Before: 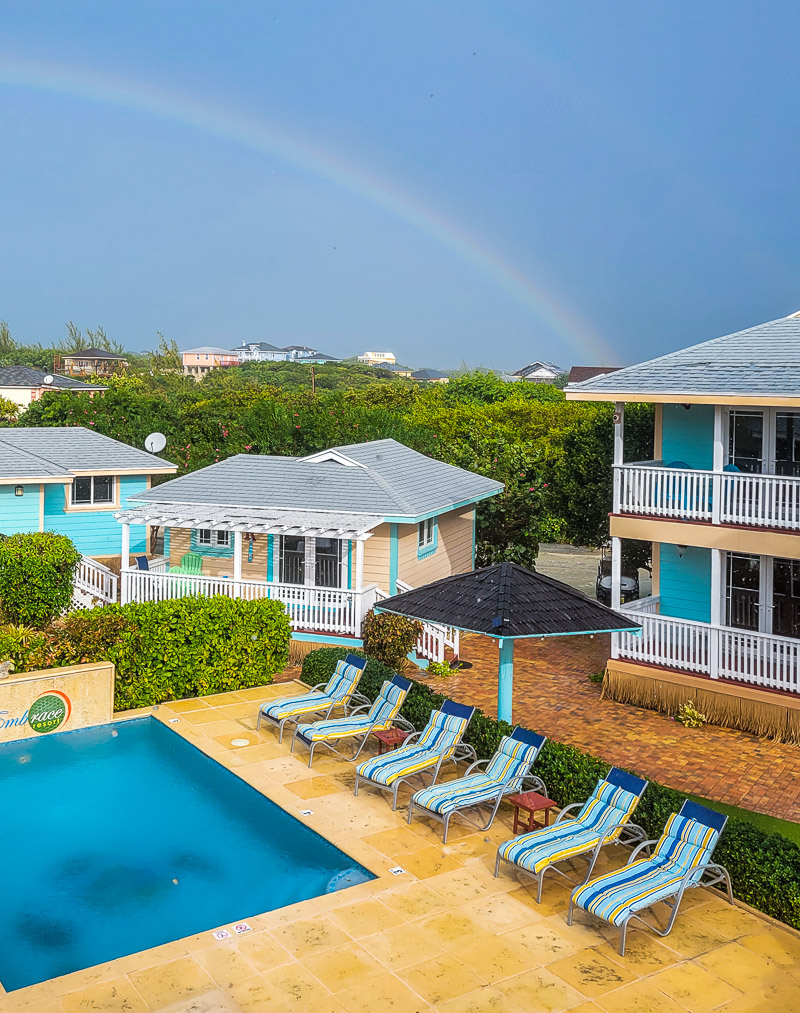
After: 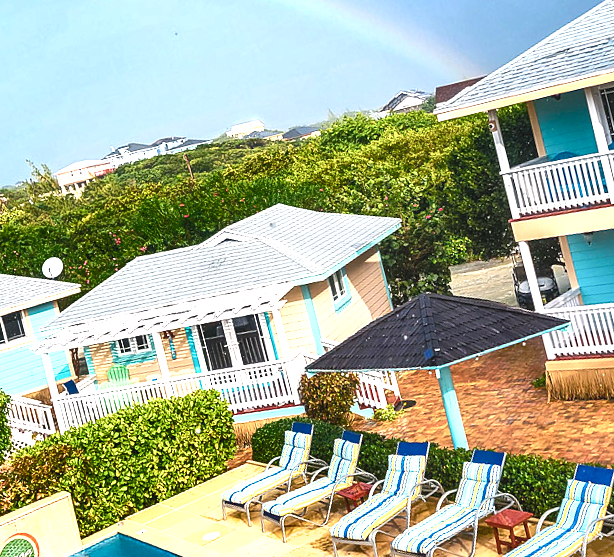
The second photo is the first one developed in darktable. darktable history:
crop and rotate: left 13.15%, top 5.251%, right 12.609%
exposure: black level correction 0, exposure 1.1 EV, compensate highlight preservation false
shadows and highlights: shadows 52.42, soften with gaussian
color balance rgb: shadows lift › chroma 2%, shadows lift › hue 250°, power › hue 326.4°, highlights gain › chroma 2%, highlights gain › hue 64.8°, global offset › luminance 0.5%, global offset › hue 58.8°, perceptual saturation grading › highlights -25%, perceptual saturation grading › shadows 30%, global vibrance 15%
rotate and perspective: rotation -14.8°, crop left 0.1, crop right 0.903, crop top 0.25, crop bottom 0.748
